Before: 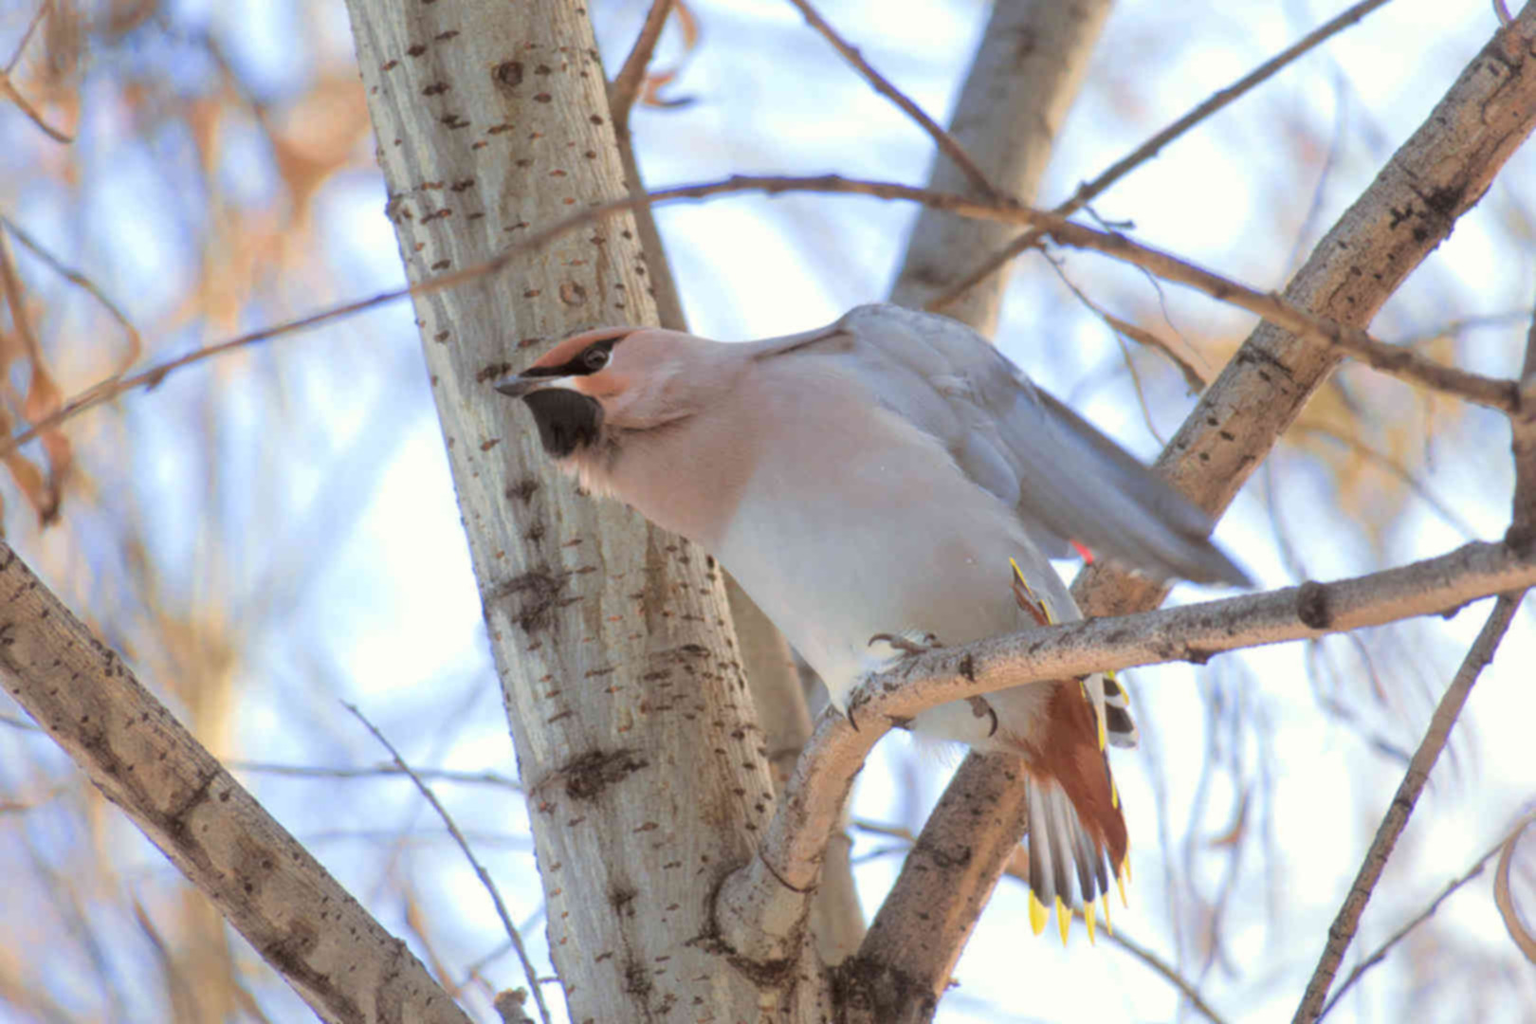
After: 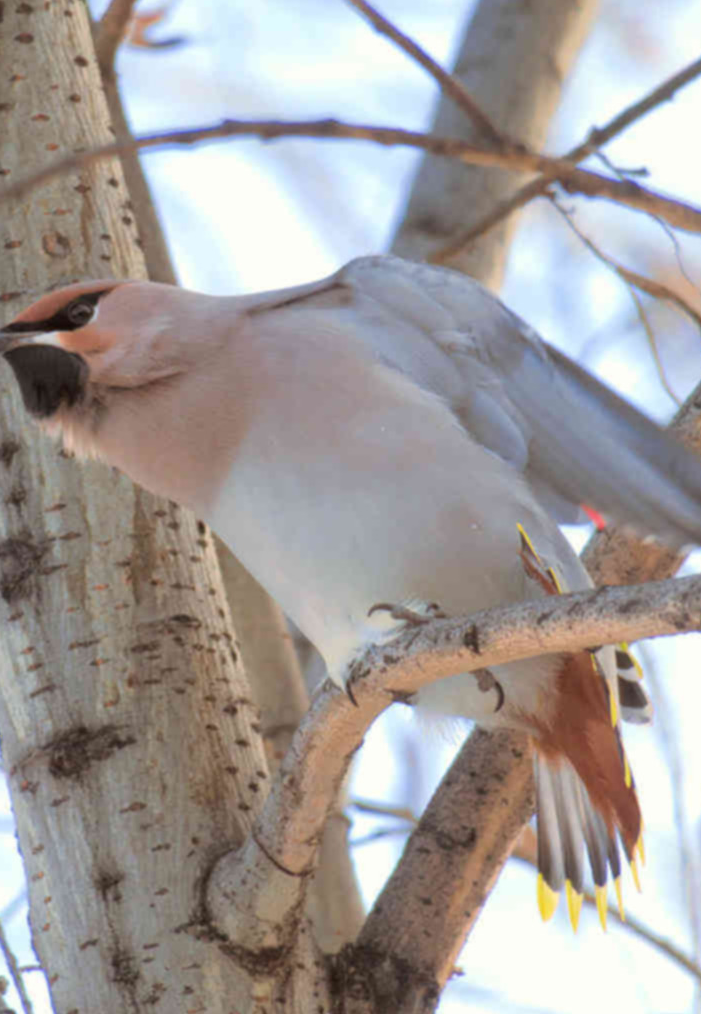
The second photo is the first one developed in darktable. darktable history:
crop: left 33.848%, top 6.074%, right 22.843%
